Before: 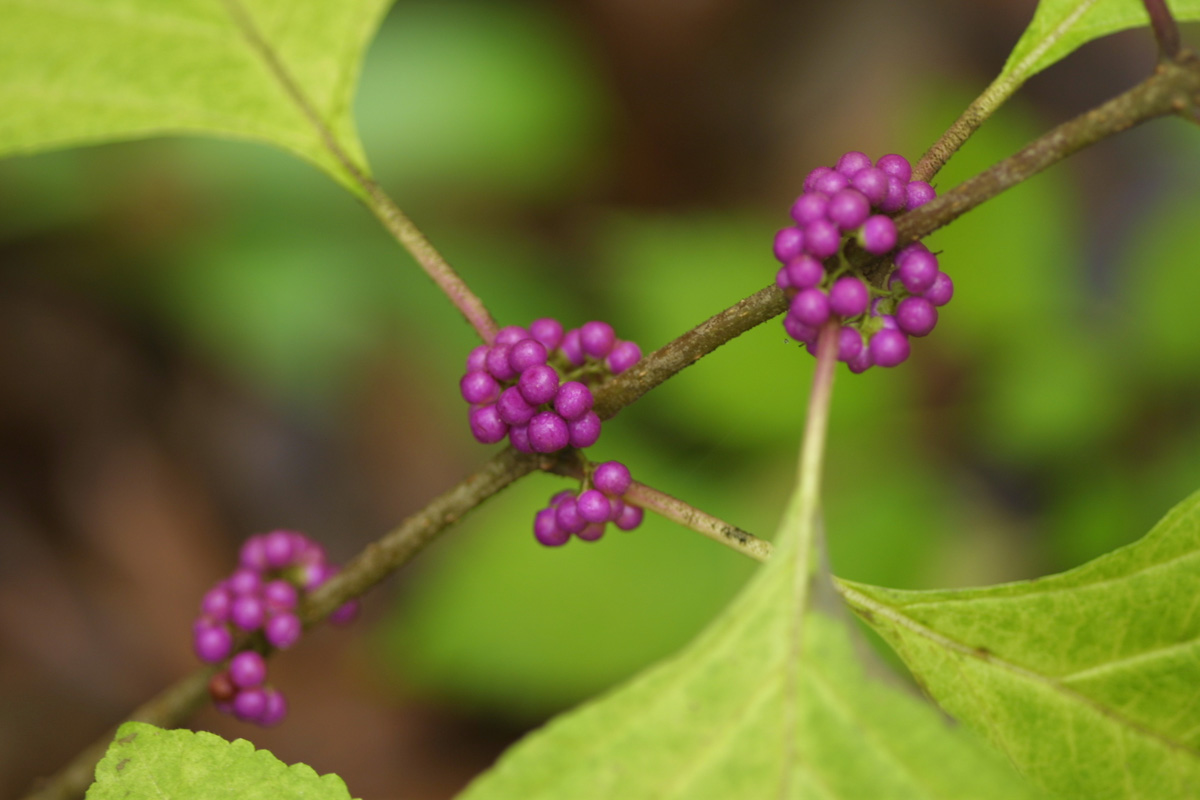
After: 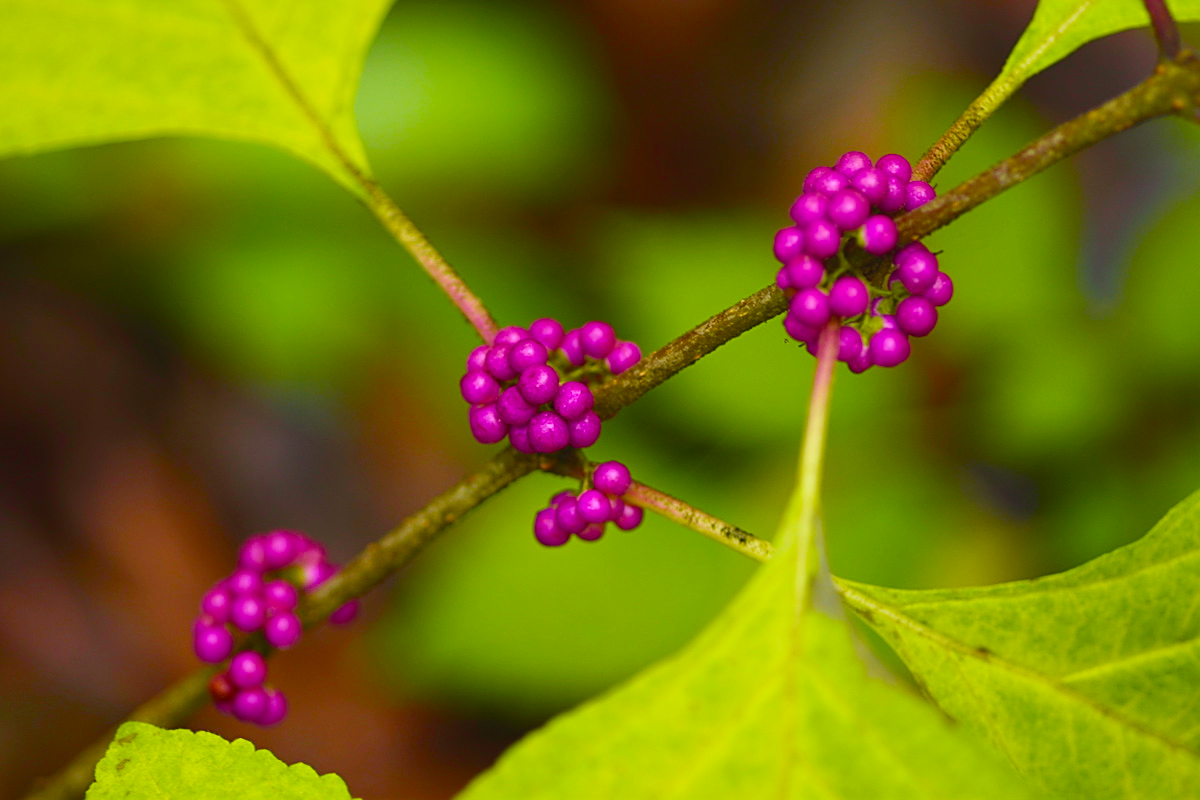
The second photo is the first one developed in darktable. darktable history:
tone curve: curves: ch0 [(0, 0.023) (0.217, 0.19) (0.754, 0.801) (1, 0.977)]; ch1 [(0, 0) (0.392, 0.398) (0.5, 0.5) (0.521, 0.529) (0.56, 0.592) (1, 1)]; ch2 [(0, 0) (0.5, 0.5) (0.579, 0.561) (0.65, 0.657) (1, 1)], color space Lab, independent channels, preserve colors none
color balance rgb: linear chroma grading › global chroma 15%, perceptual saturation grading › global saturation 30%
sharpen: on, module defaults
